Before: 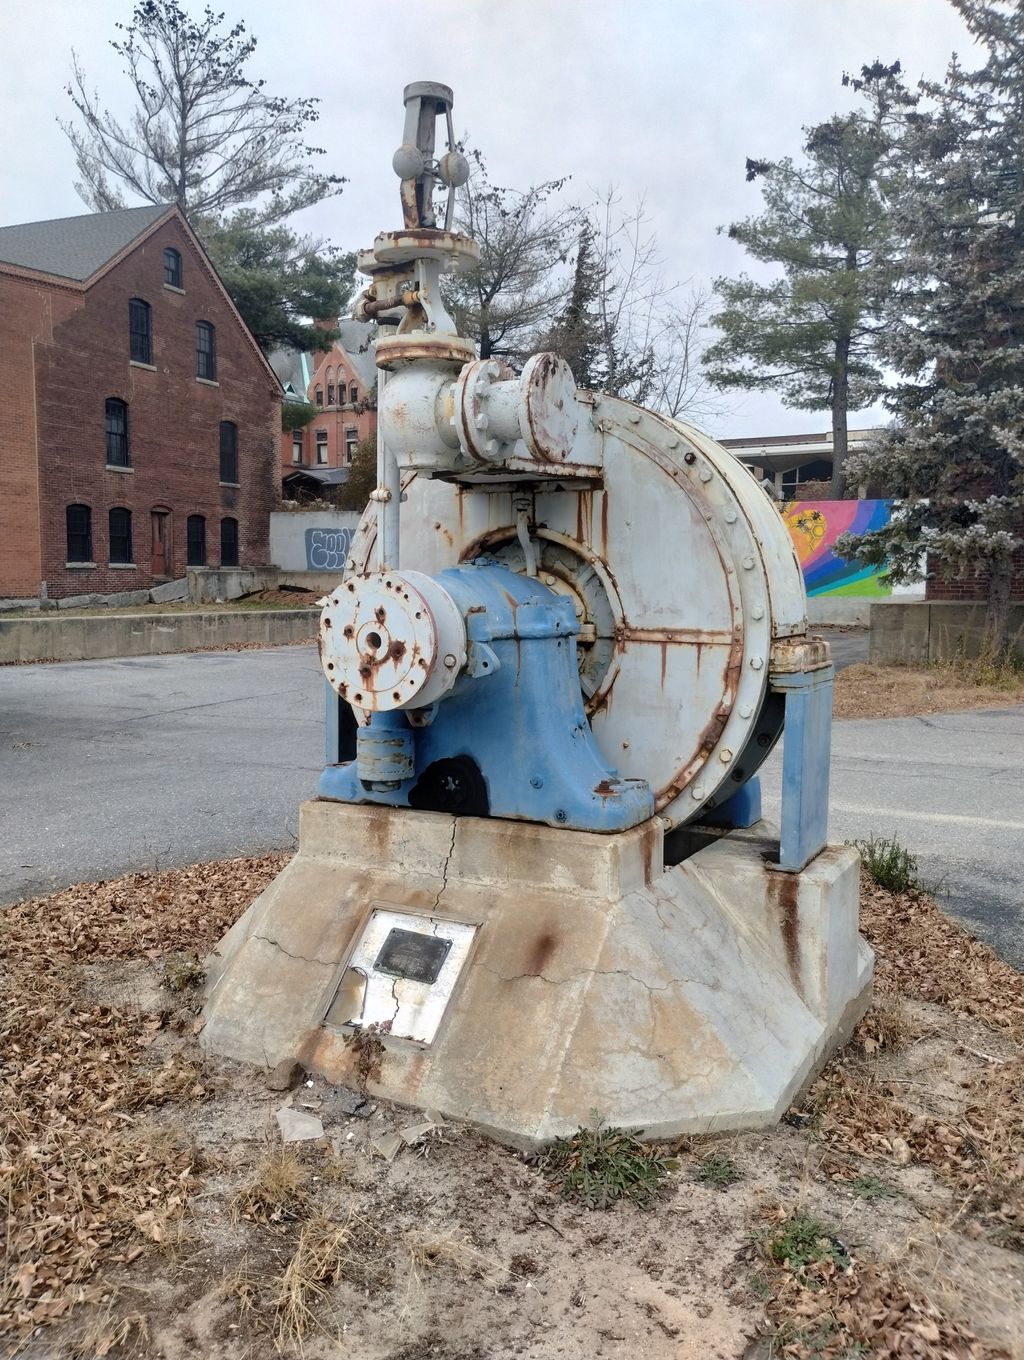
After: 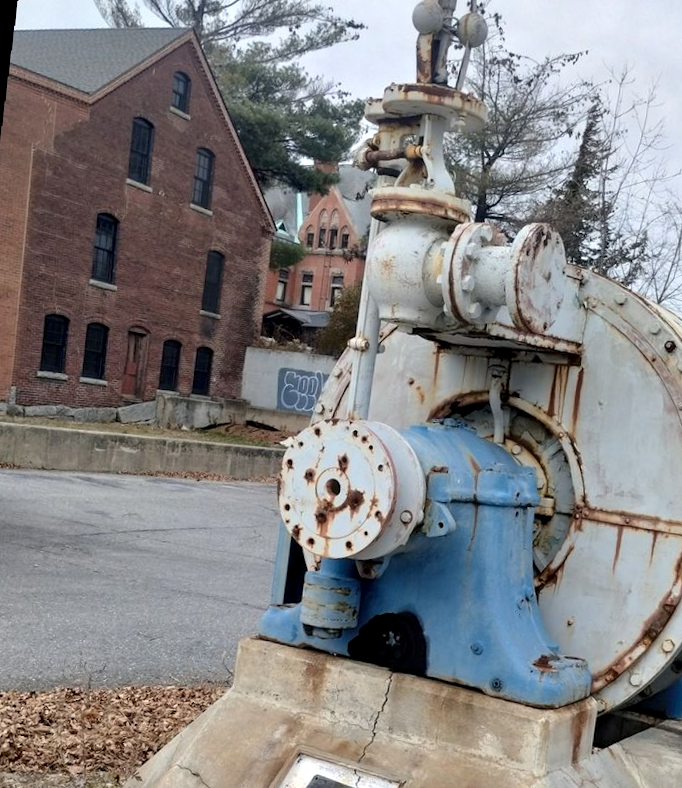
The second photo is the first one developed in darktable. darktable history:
crop and rotate: angle -4.99°, left 2.122%, top 6.945%, right 27.566%, bottom 30.519%
contrast equalizer: octaves 7, y [[0.6 ×6], [0.55 ×6], [0 ×6], [0 ×6], [0 ×6]], mix 0.29
rotate and perspective: rotation 2.27°, automatic cropping off
